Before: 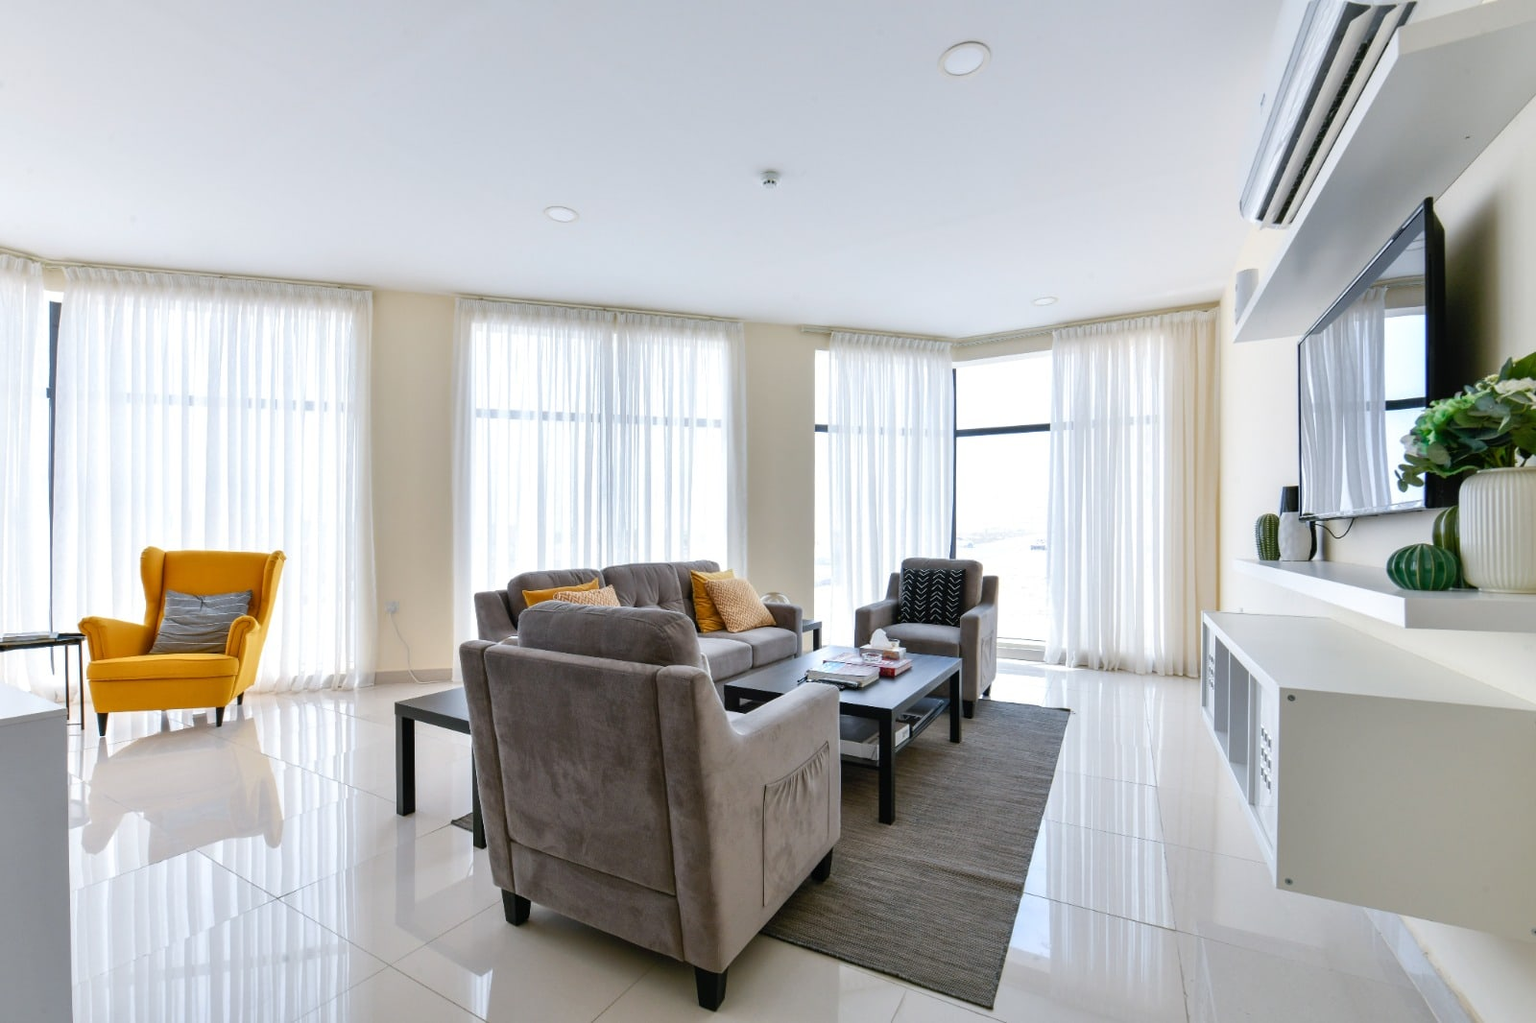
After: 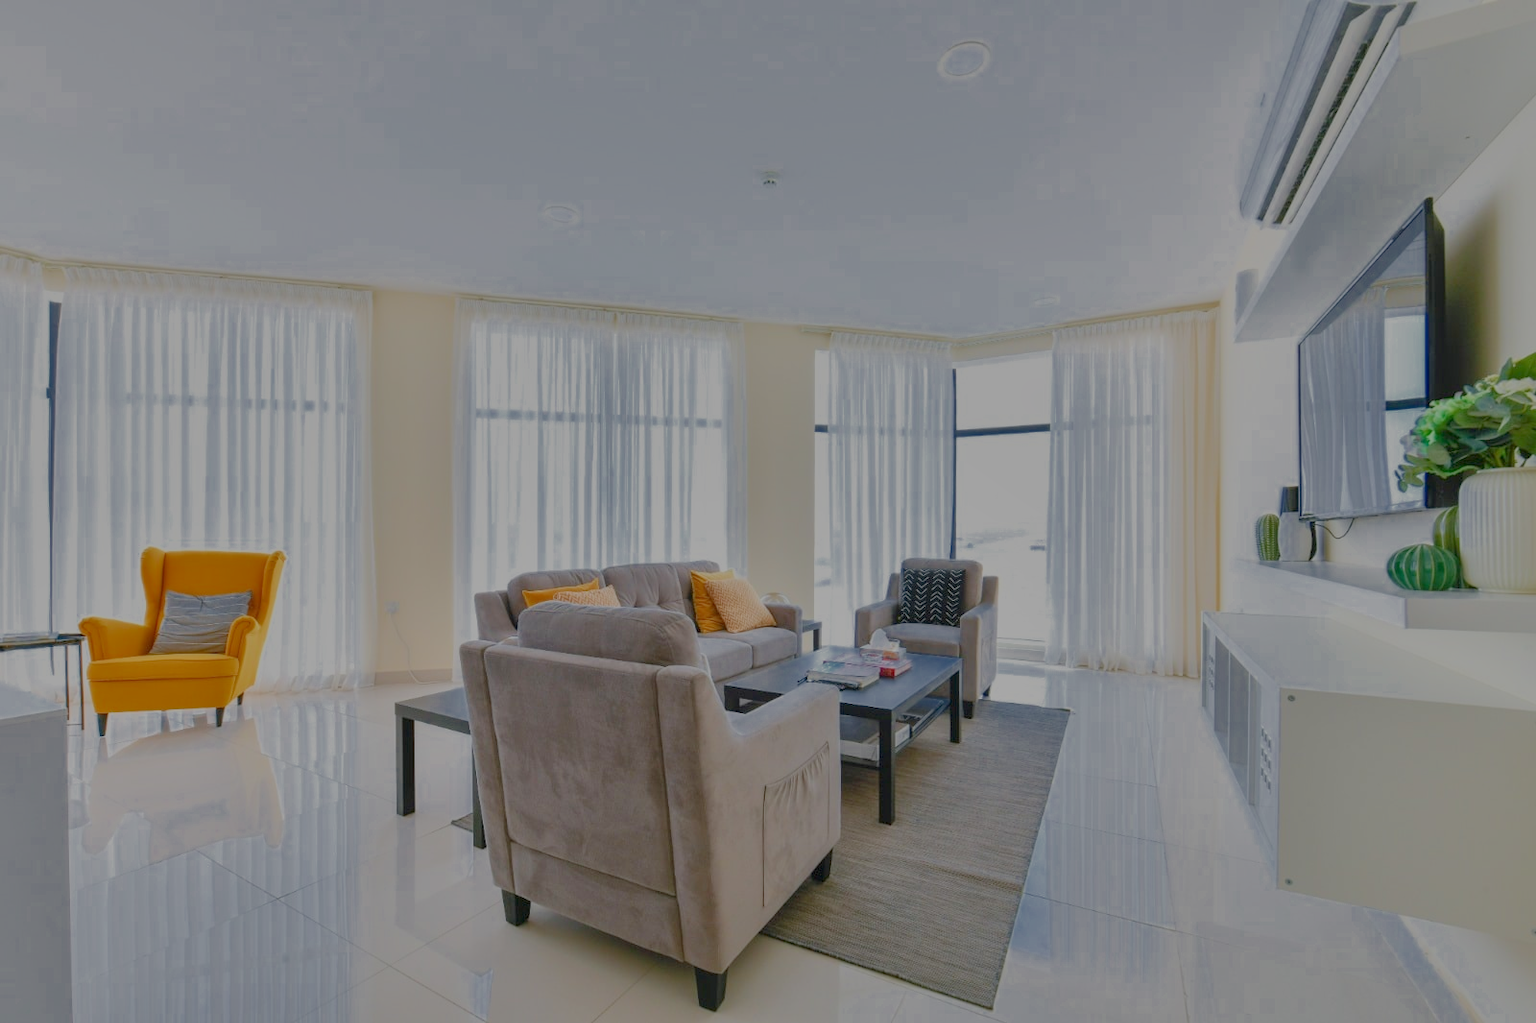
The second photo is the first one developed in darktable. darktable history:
color zones: curves: ch0 [(0, 0.497) (0.143, 0.5) (0.286, 0.5) (0.429, 0.483) (0.571, 0.116) (0.714, -0.006) (0.857, 0.28) (1, 0.497)]
shadows and highlights: shadows 22.7, highlights -48.71, soften with gaussian
filmic rgb: black relative exposure -16 EV, white relative exposure 8 EV, threshold 3 EV, hardness 4.17, latitude 50%, contrast 0.5, color science v5 (2021), contrast in shadows safe, contrast in highlights safe, enable highlight reconstruction true
rgb levels: preserve colors max RGB
